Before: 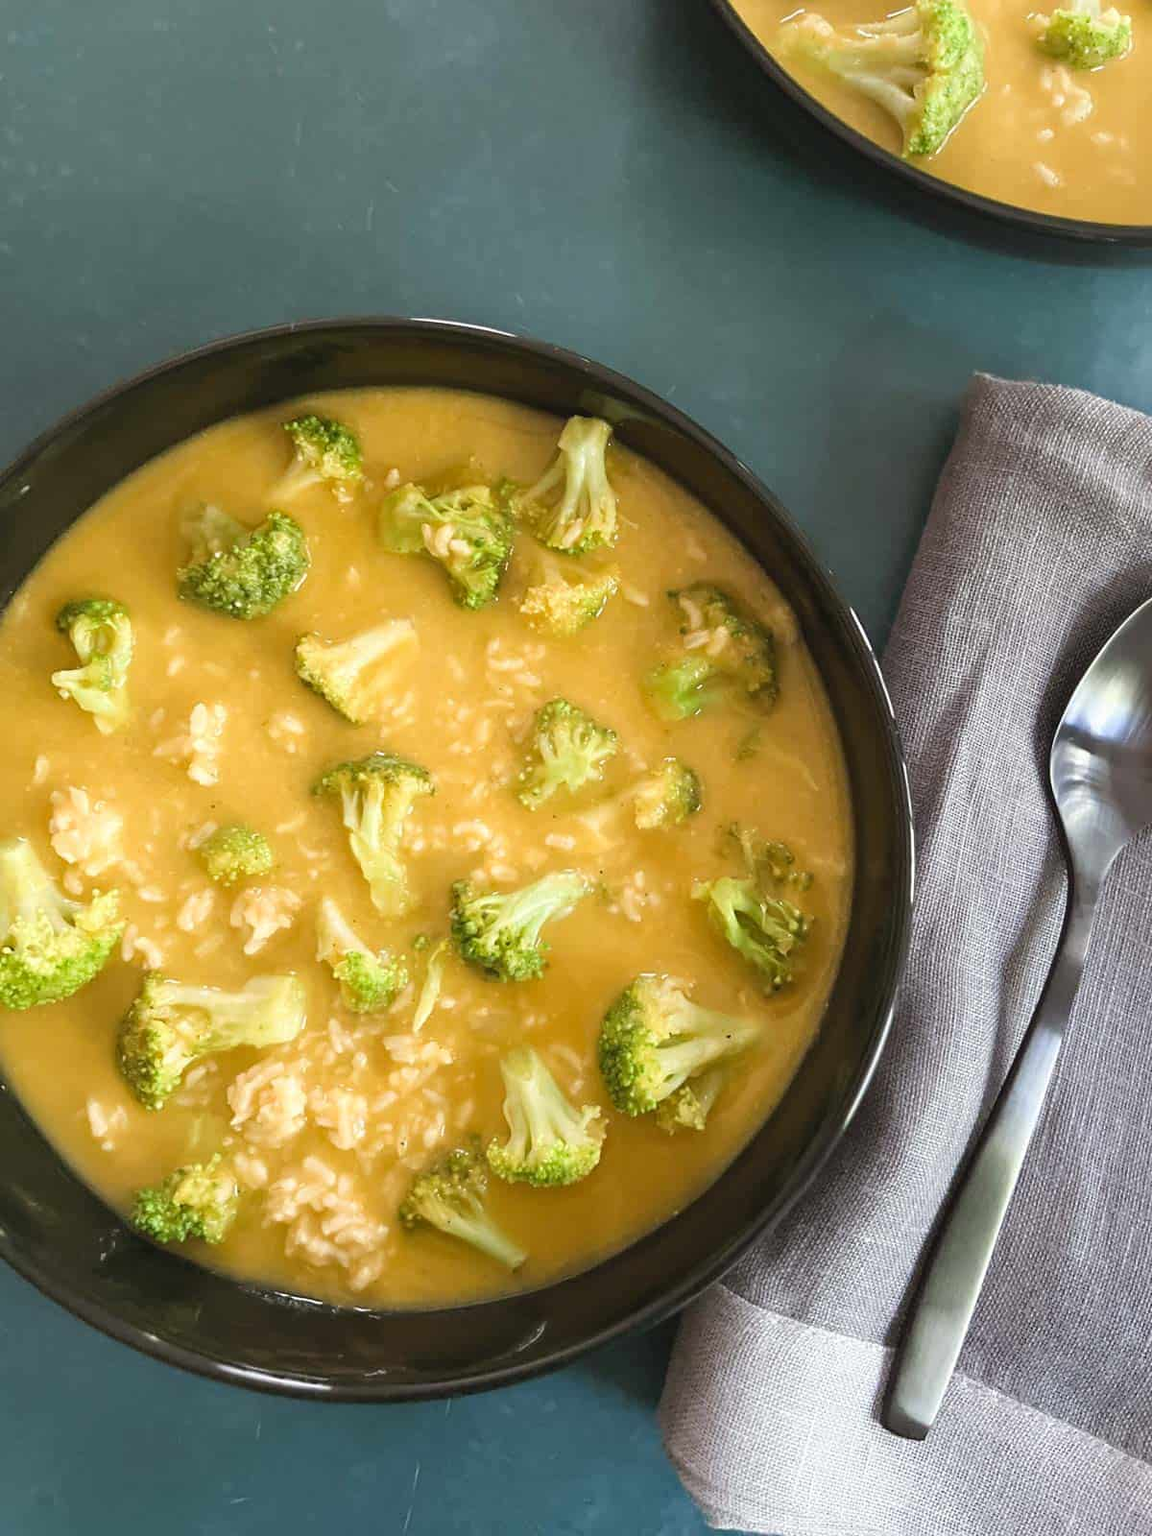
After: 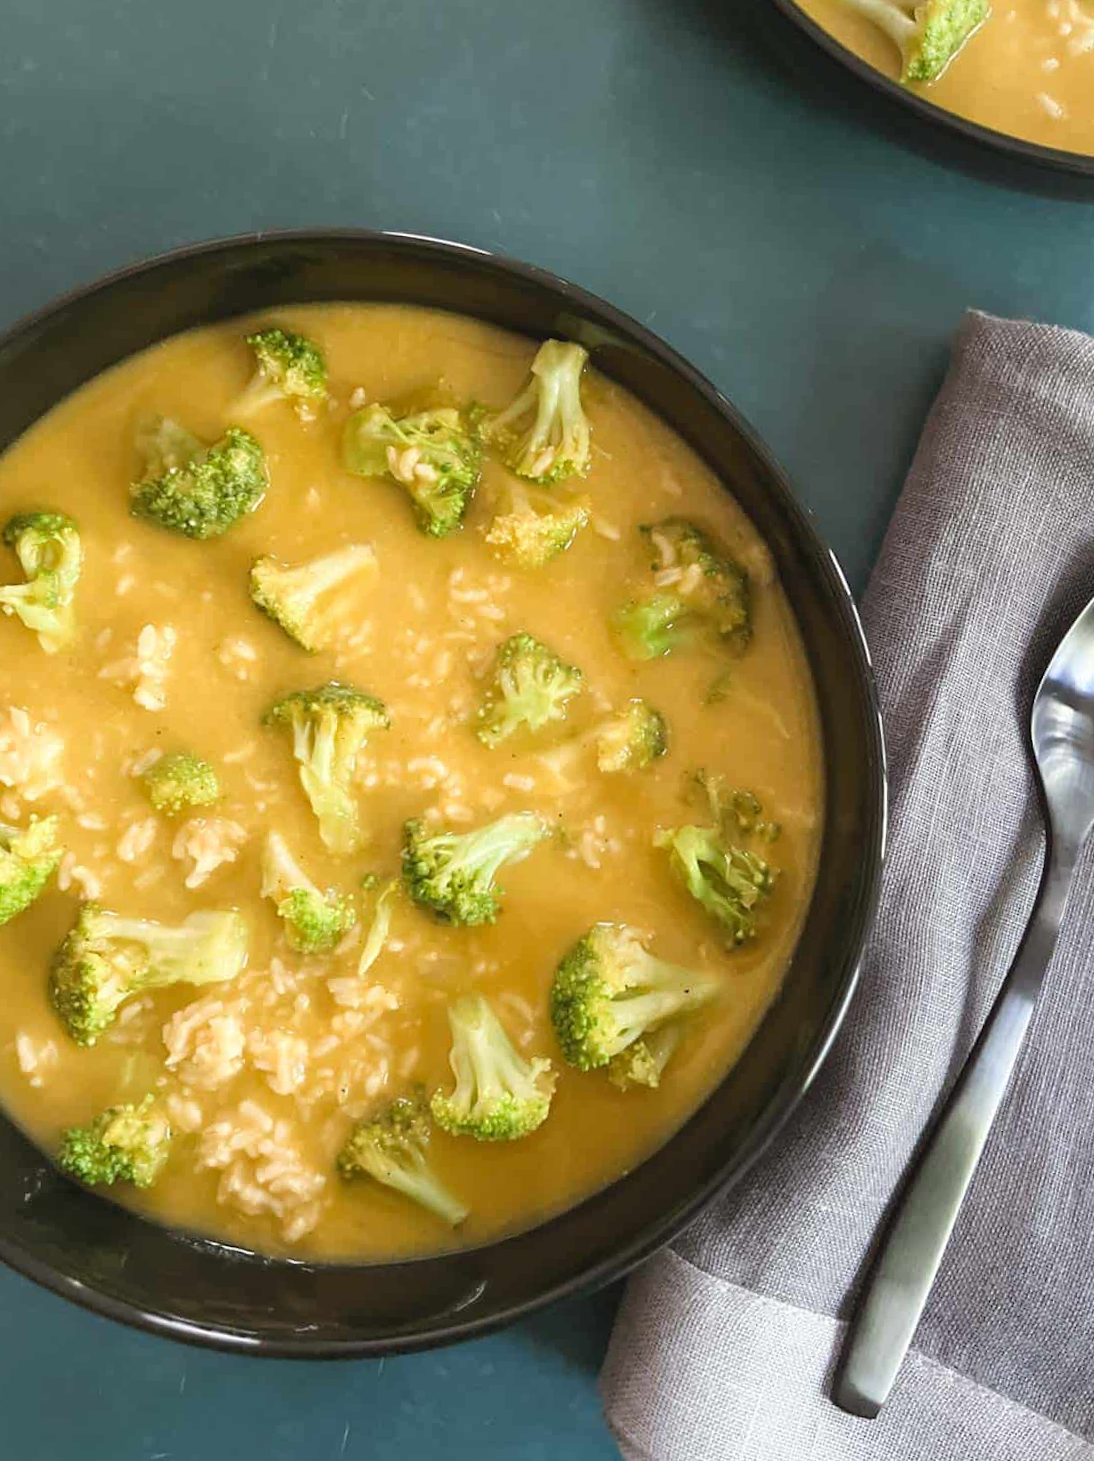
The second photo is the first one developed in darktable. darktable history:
crop and rotate: angle -2.05°, left 3.107%, top 3.809%, right 1.392%, bottom 0.574%
